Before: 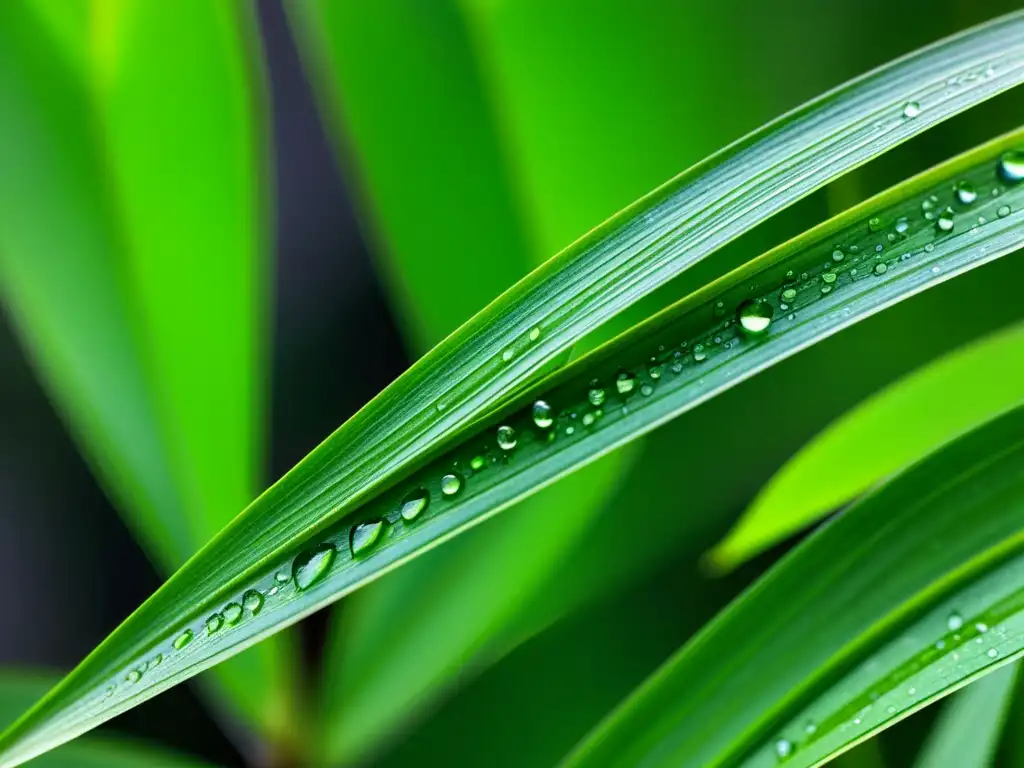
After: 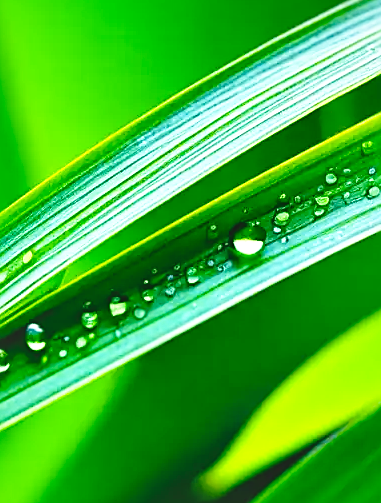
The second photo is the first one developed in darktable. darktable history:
sharpen: on, module defaults
crop and rotate: left 49.525%, top 10.109%, right 13.232%, bottom 24.376%
exposure: black level correction -0.022, exposure -0.036 EV, compensate highlight preservation false
color balance rgb: linear chroma grading › global chroma 15.235%, perceptual saturation grading › global saturation 24.962%
base curve: curves: ch0 [(0, 0) (0.028, 0.03) (0.121, 0.232) (0.46, 0.748) (0.859, 0.968) (1, 1)], preserve colors none
local contrast: mode bilateral grid, contrast 50, coarseness 50, detail 150%, midtone range 0.2
